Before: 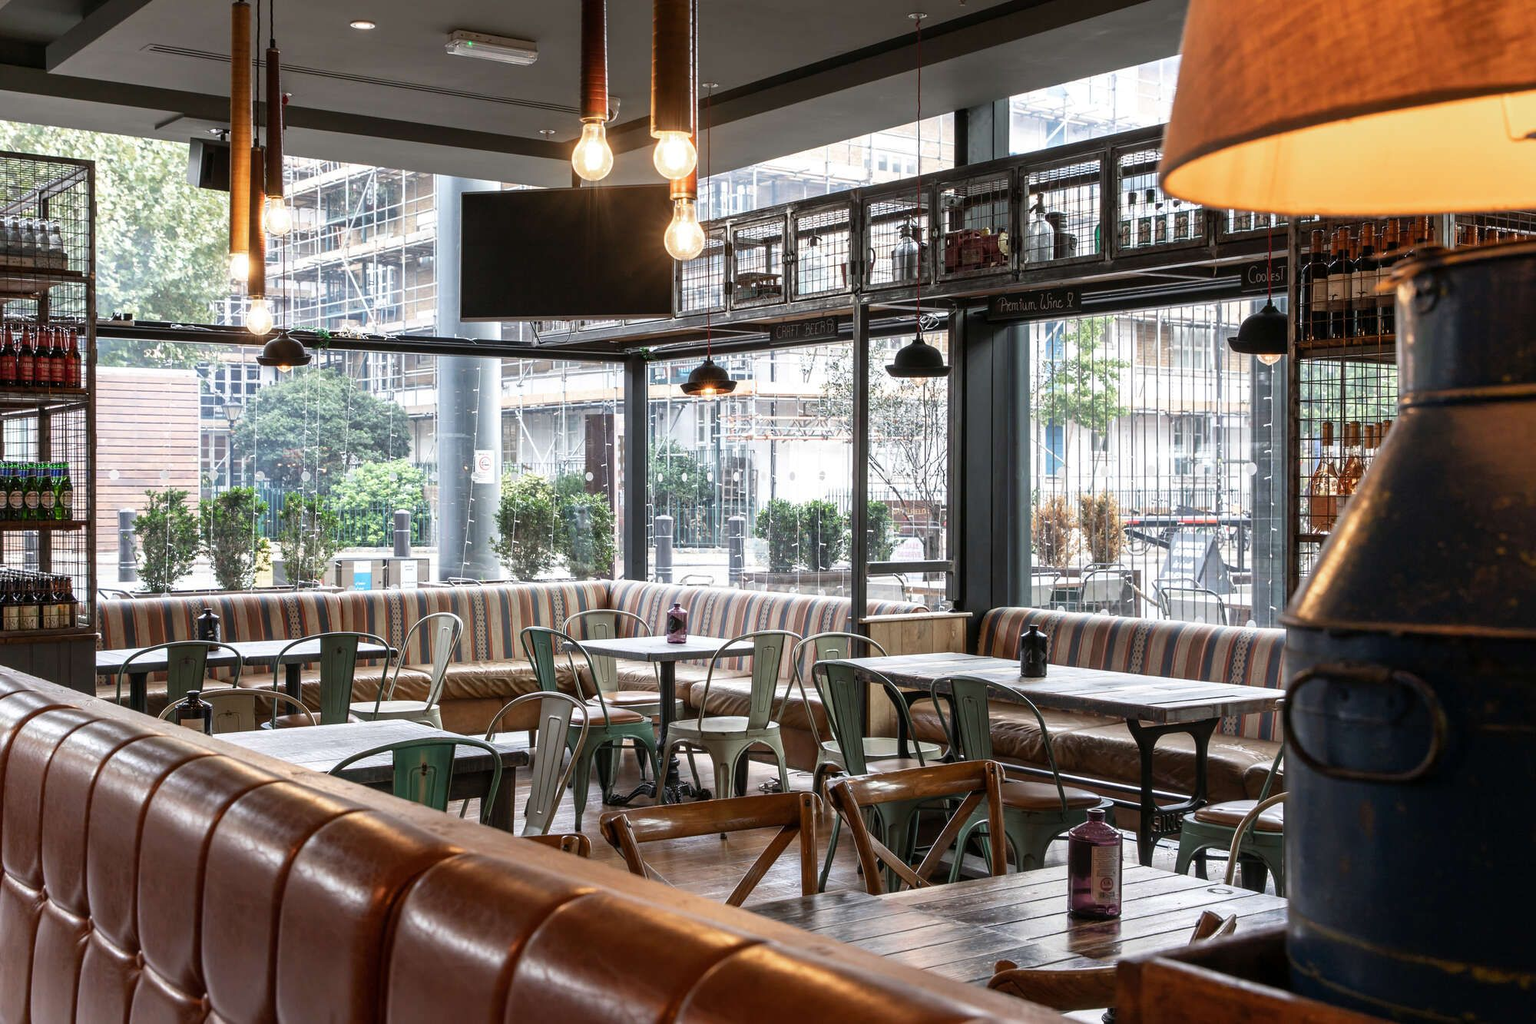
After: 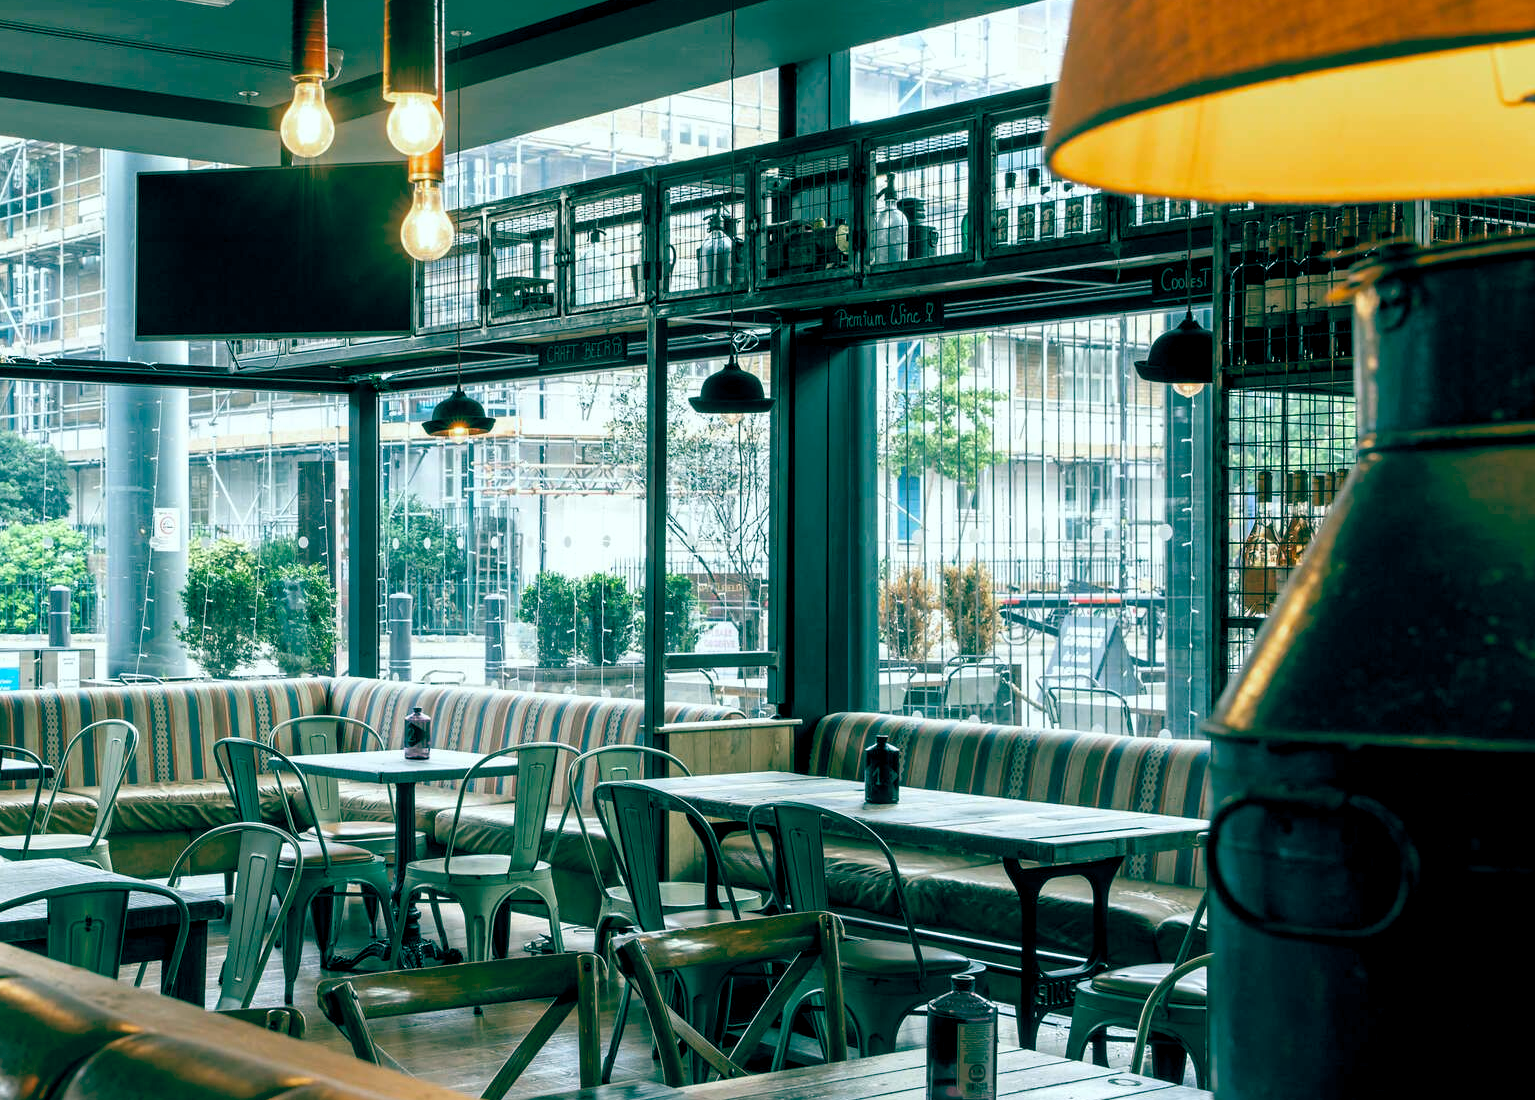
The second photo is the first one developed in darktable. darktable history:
color balance rgb: global offset › luminance -0.524%, global offset › chroma 0.91%, global offset › hue 173.57°, perceptual saturation grading › global saturation 30.193%
crop: left 23.246%, top 5.912%, bottom 11.562%
